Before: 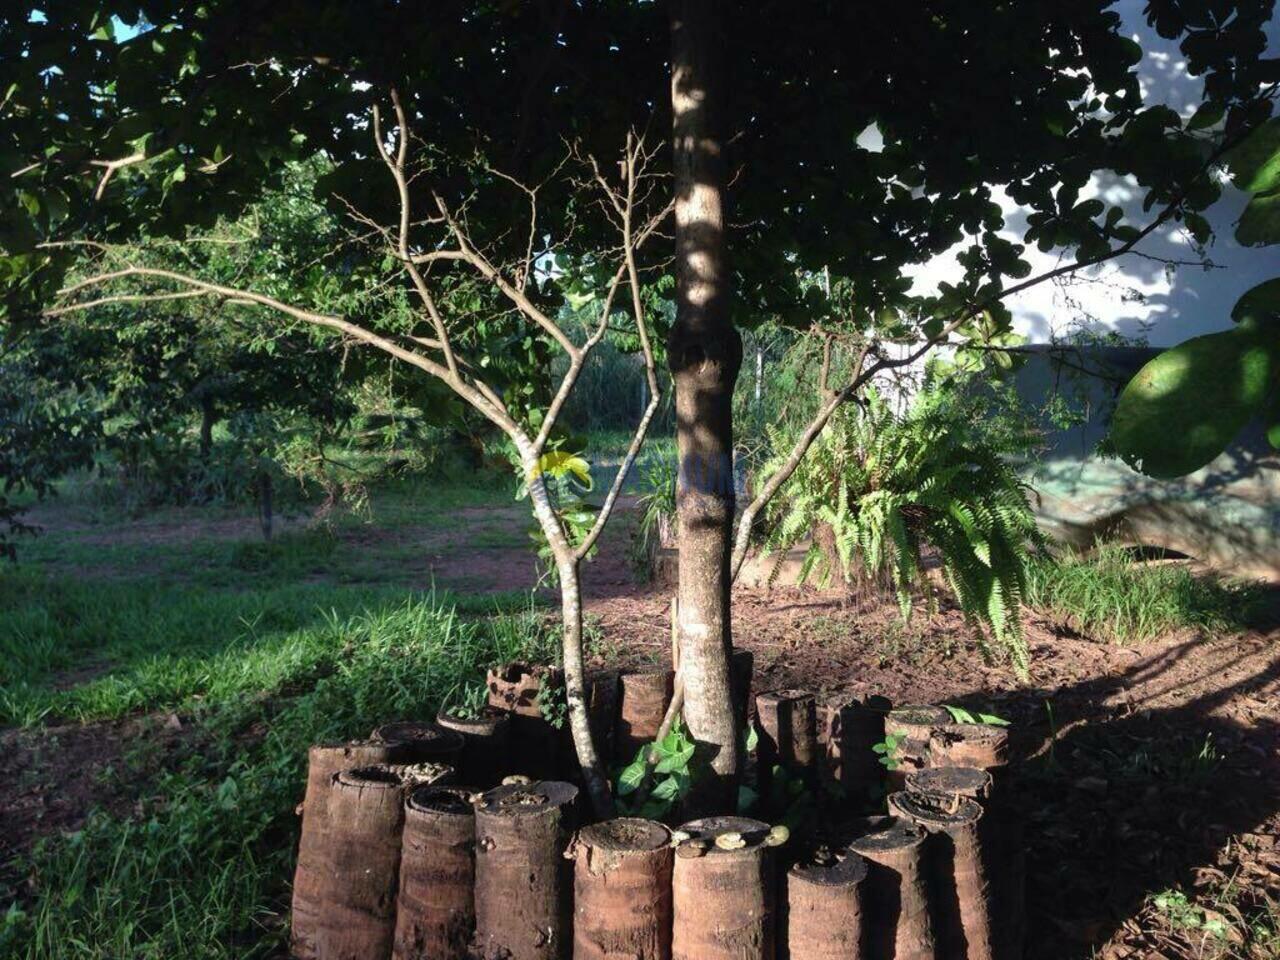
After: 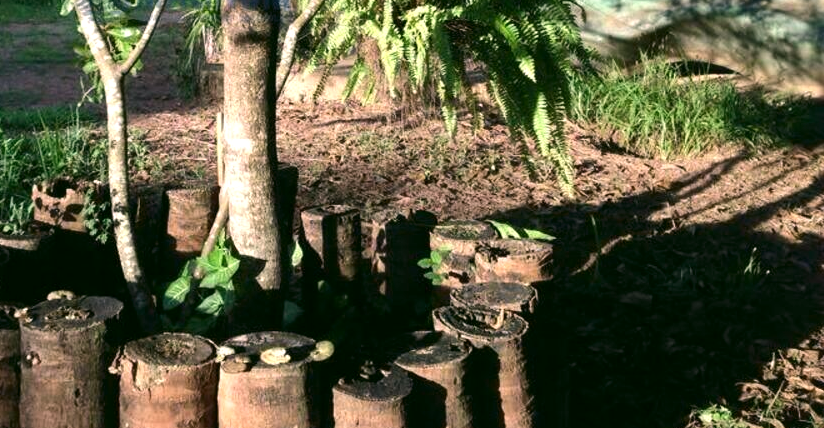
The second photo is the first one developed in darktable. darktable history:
tone equalizer: -8 EV -0.399 EV, -7 EV -0.385 EV, -6 EV -0.321 EV, -5 EV -0.203 EV, -3 EV 0.235 EV, -2 EV 0.323 EV, -1 EV 0.376 EV, +0 EV 0.437 EV, edges refinement/feathering 500, mask exposure compensation -1.57 EV, preserve details no
crop and rotate: left 35.565%, top 50.561%, bottom 4.797%
color correction: highlights a* 4, highlights b* 4.98, shadows a* -7.21, shadows b* 5.01
